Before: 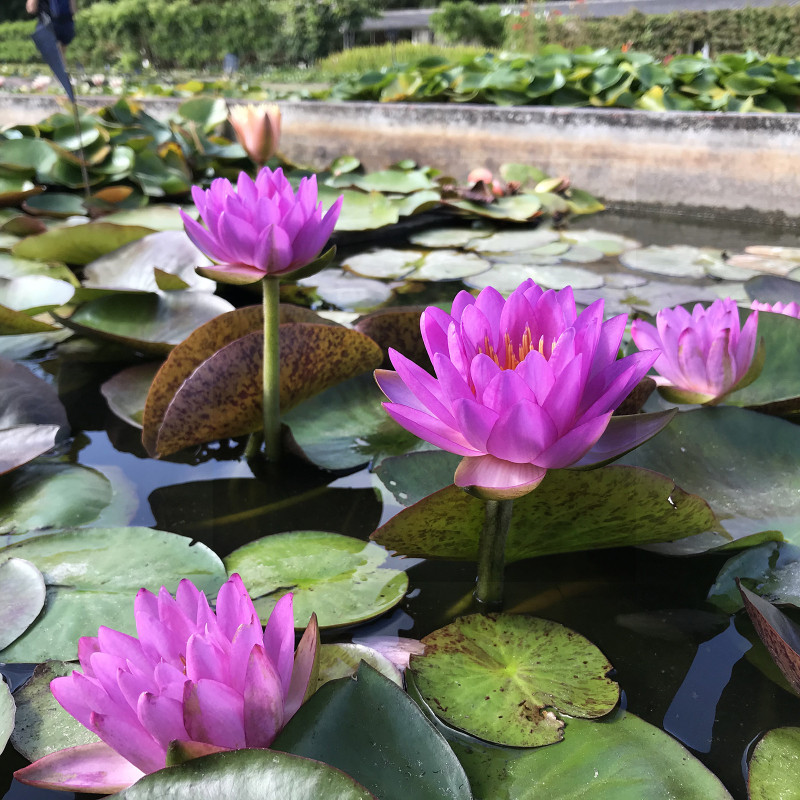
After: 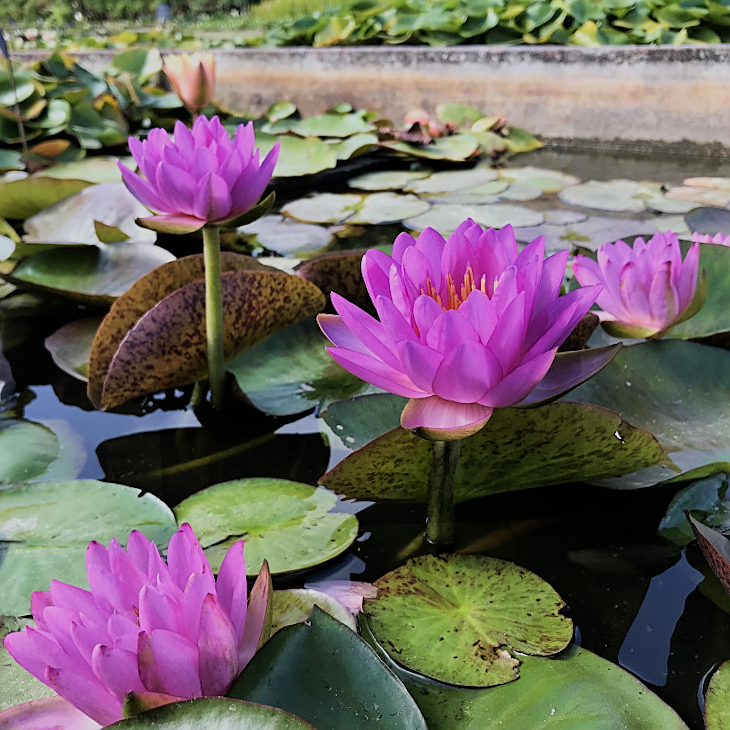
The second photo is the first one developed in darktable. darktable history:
sharpen: on, module defaults
velvia: on, module defaults
crop and rotate: angle 1.96°, left 5.673%, top 5.673%
filmic rgb: black relative exposure -7.65 EV, white relative exposure 4.56 EV, hardness 3.61
